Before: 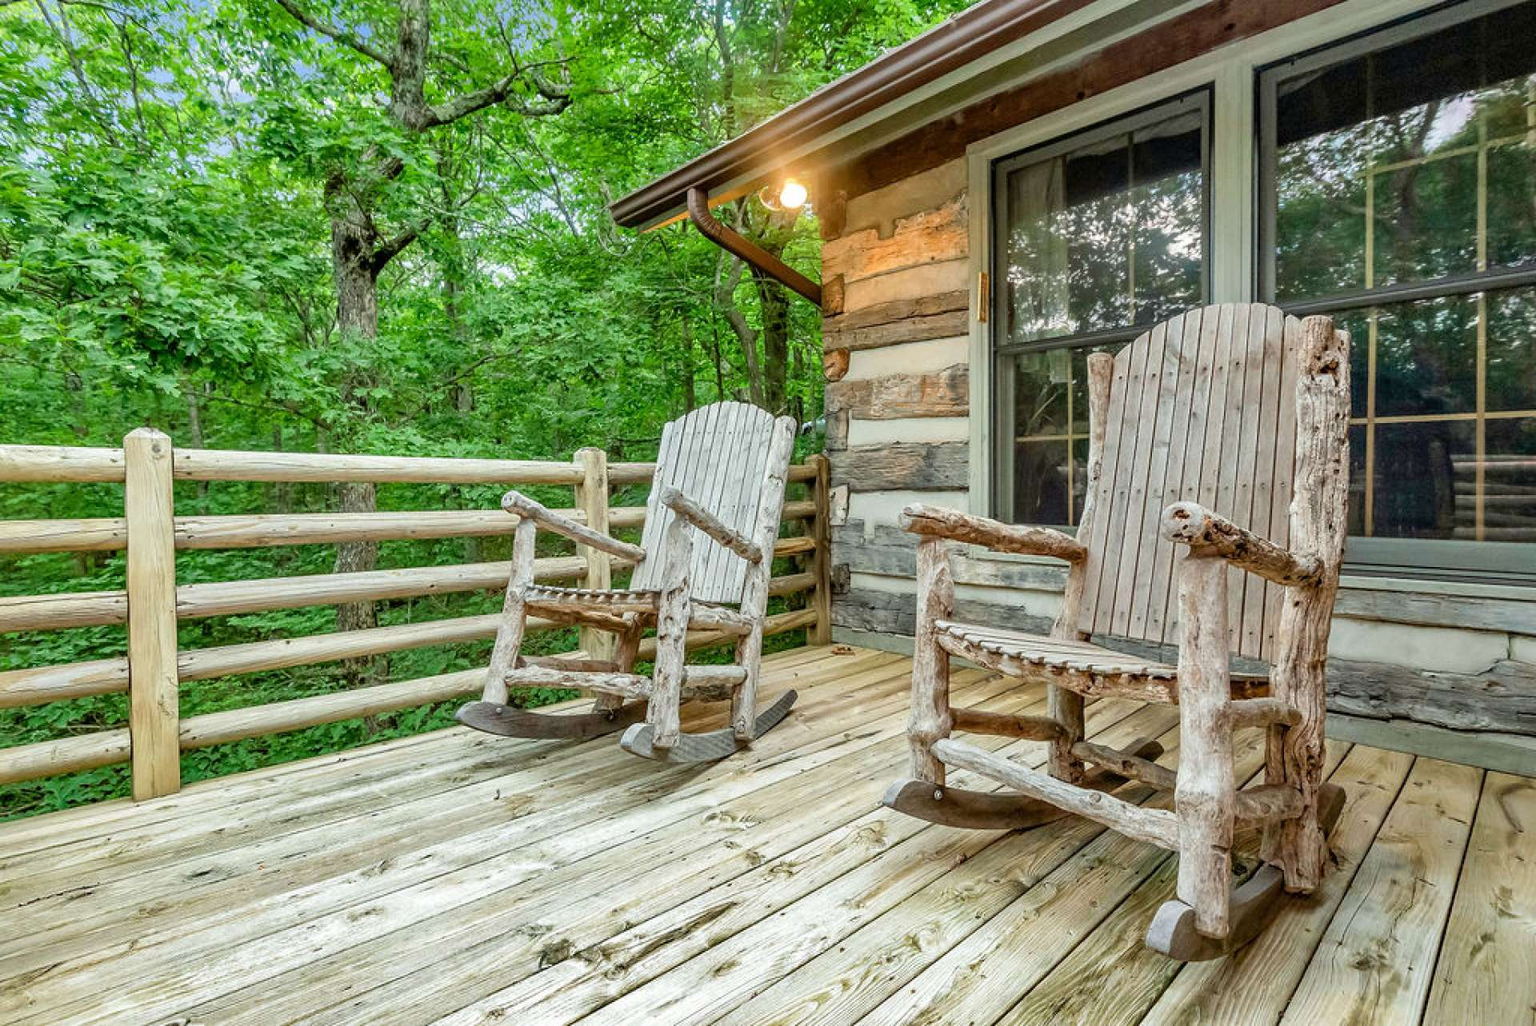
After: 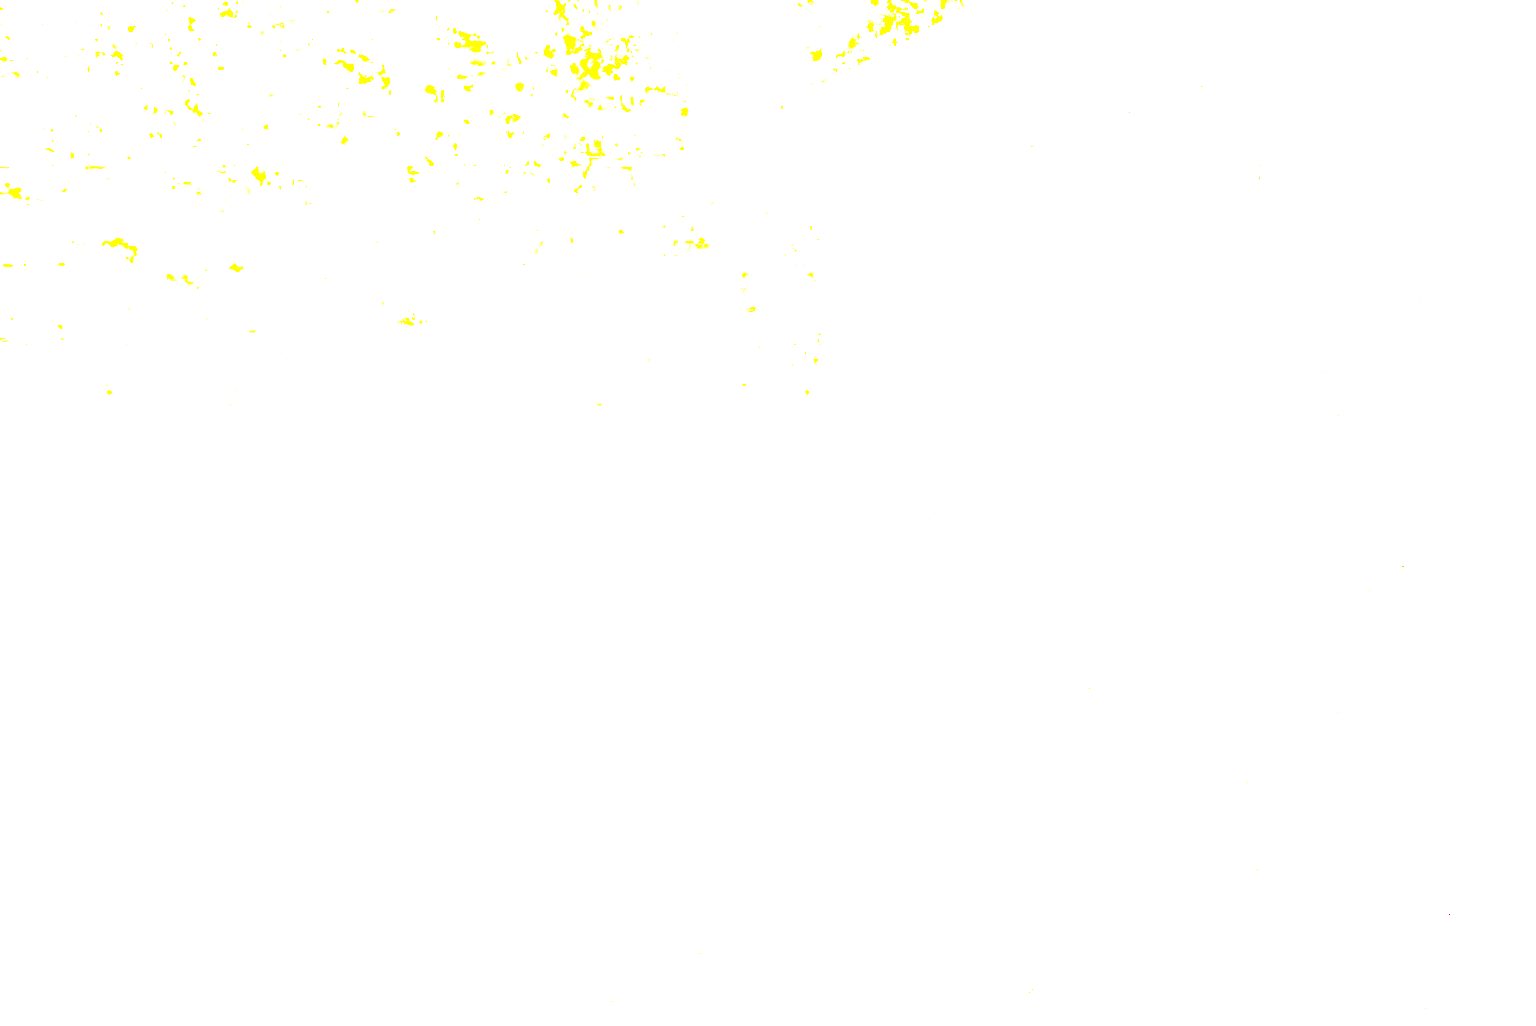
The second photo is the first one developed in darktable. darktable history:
local contrast: on, module defaults
exposure: exposure 7.997 EV, compensate highlight preservation false
